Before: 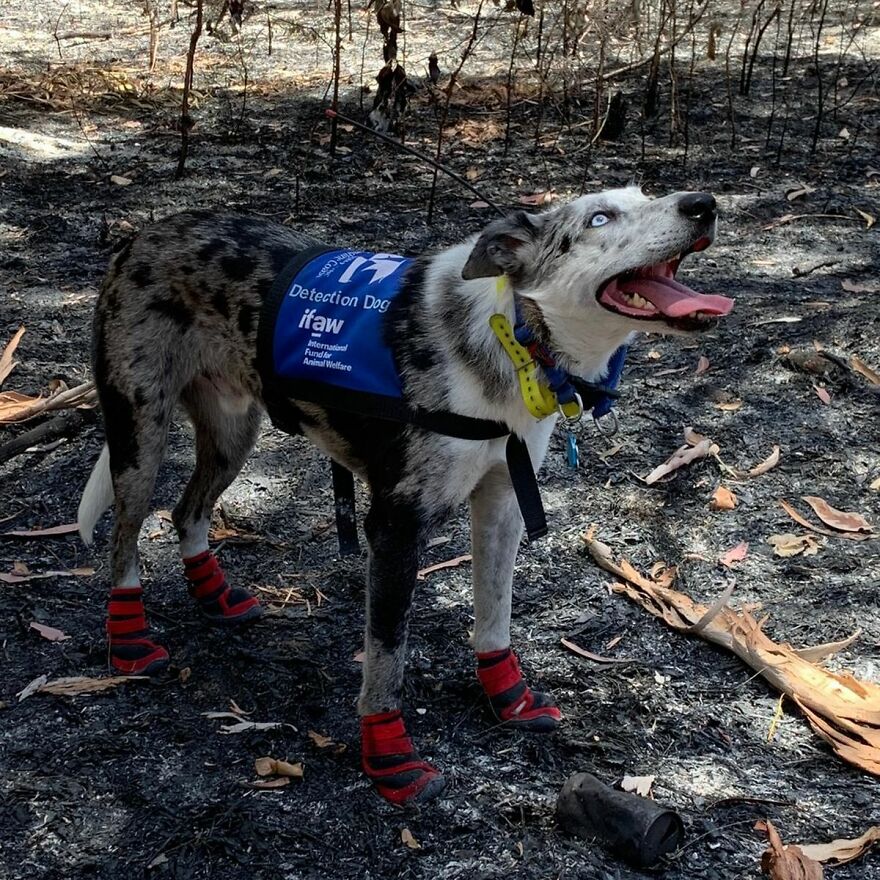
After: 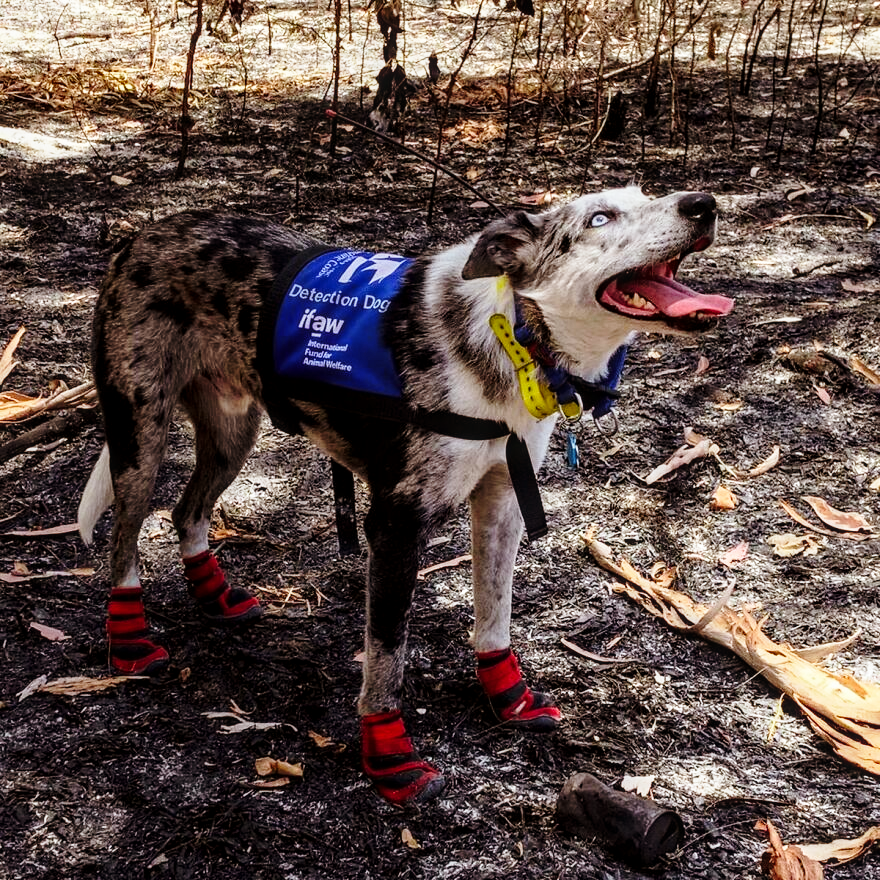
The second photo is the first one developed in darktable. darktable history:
local contrast: on, module defaults
exposure: exposure -0.01 EV, compensate highlight preservation false
rgb levels: mode RGB, independent channels, levels [[0, 0.5, 1], [0, 0.521, 1], [0, 0.536, 1]]
base curve: curves: ch0 [(0, 0) (0.028, 0.03) (0.121, 0.232) (0.46, 0.748) (0.859, 0.968) (1, 1)], preserve colors none
